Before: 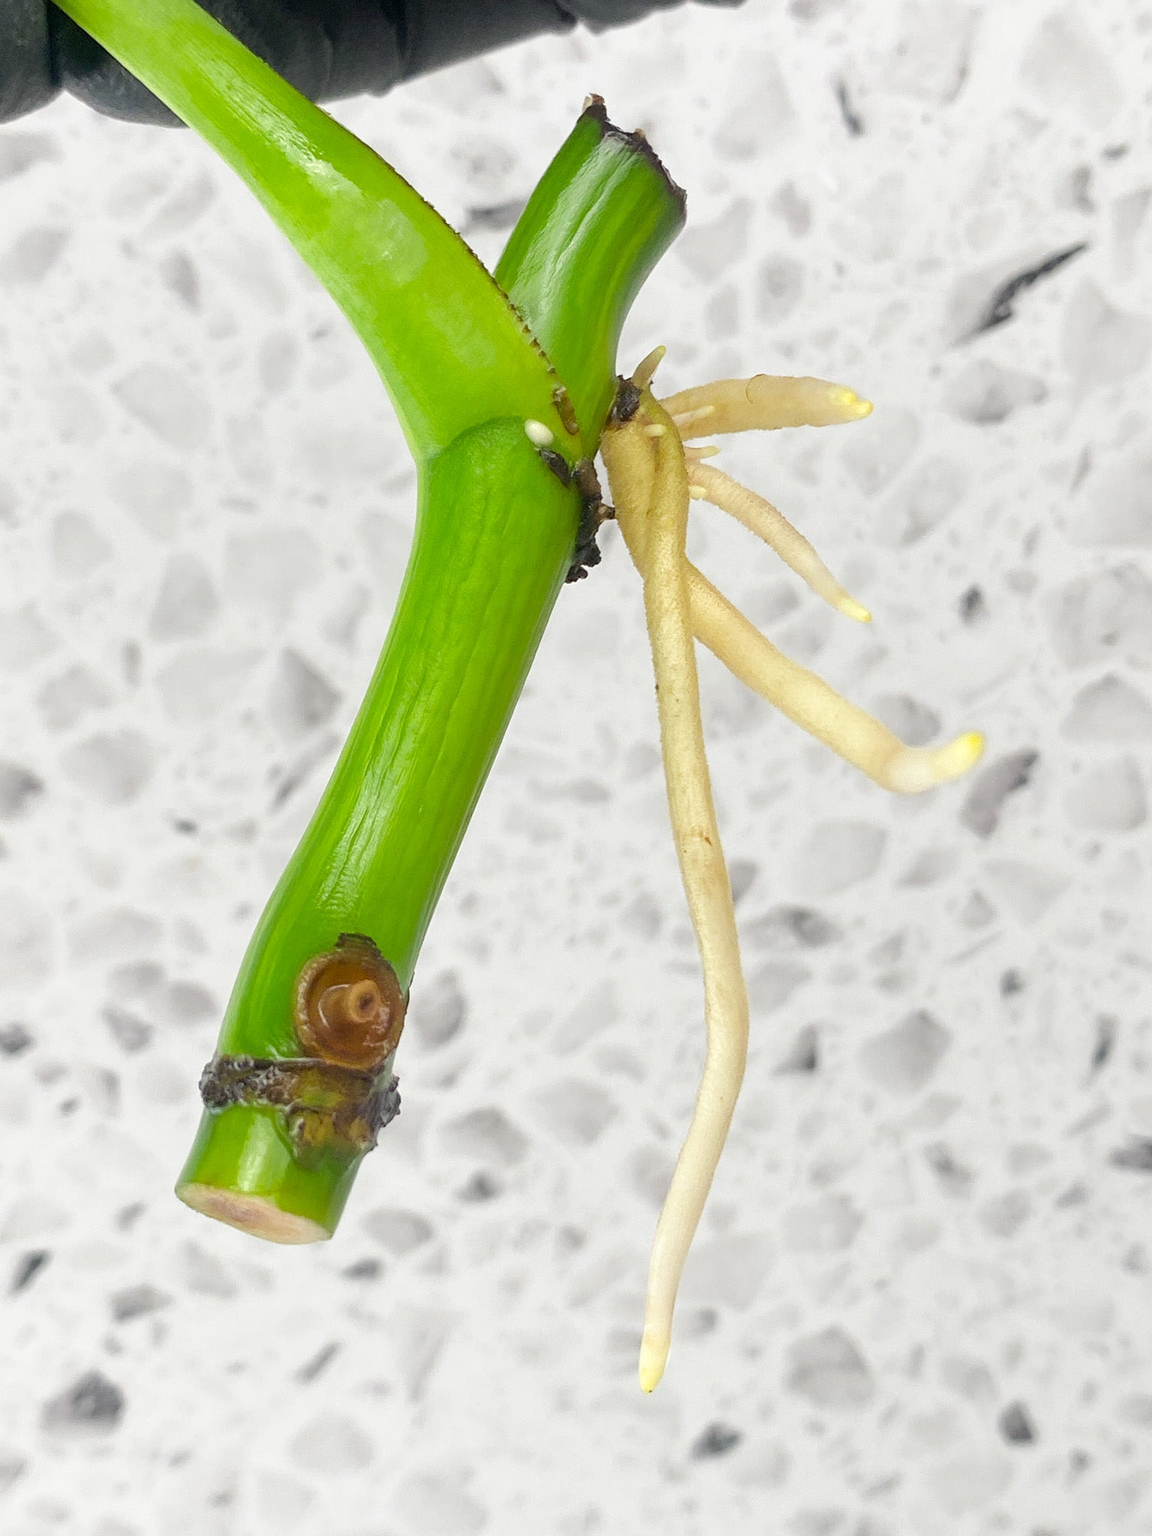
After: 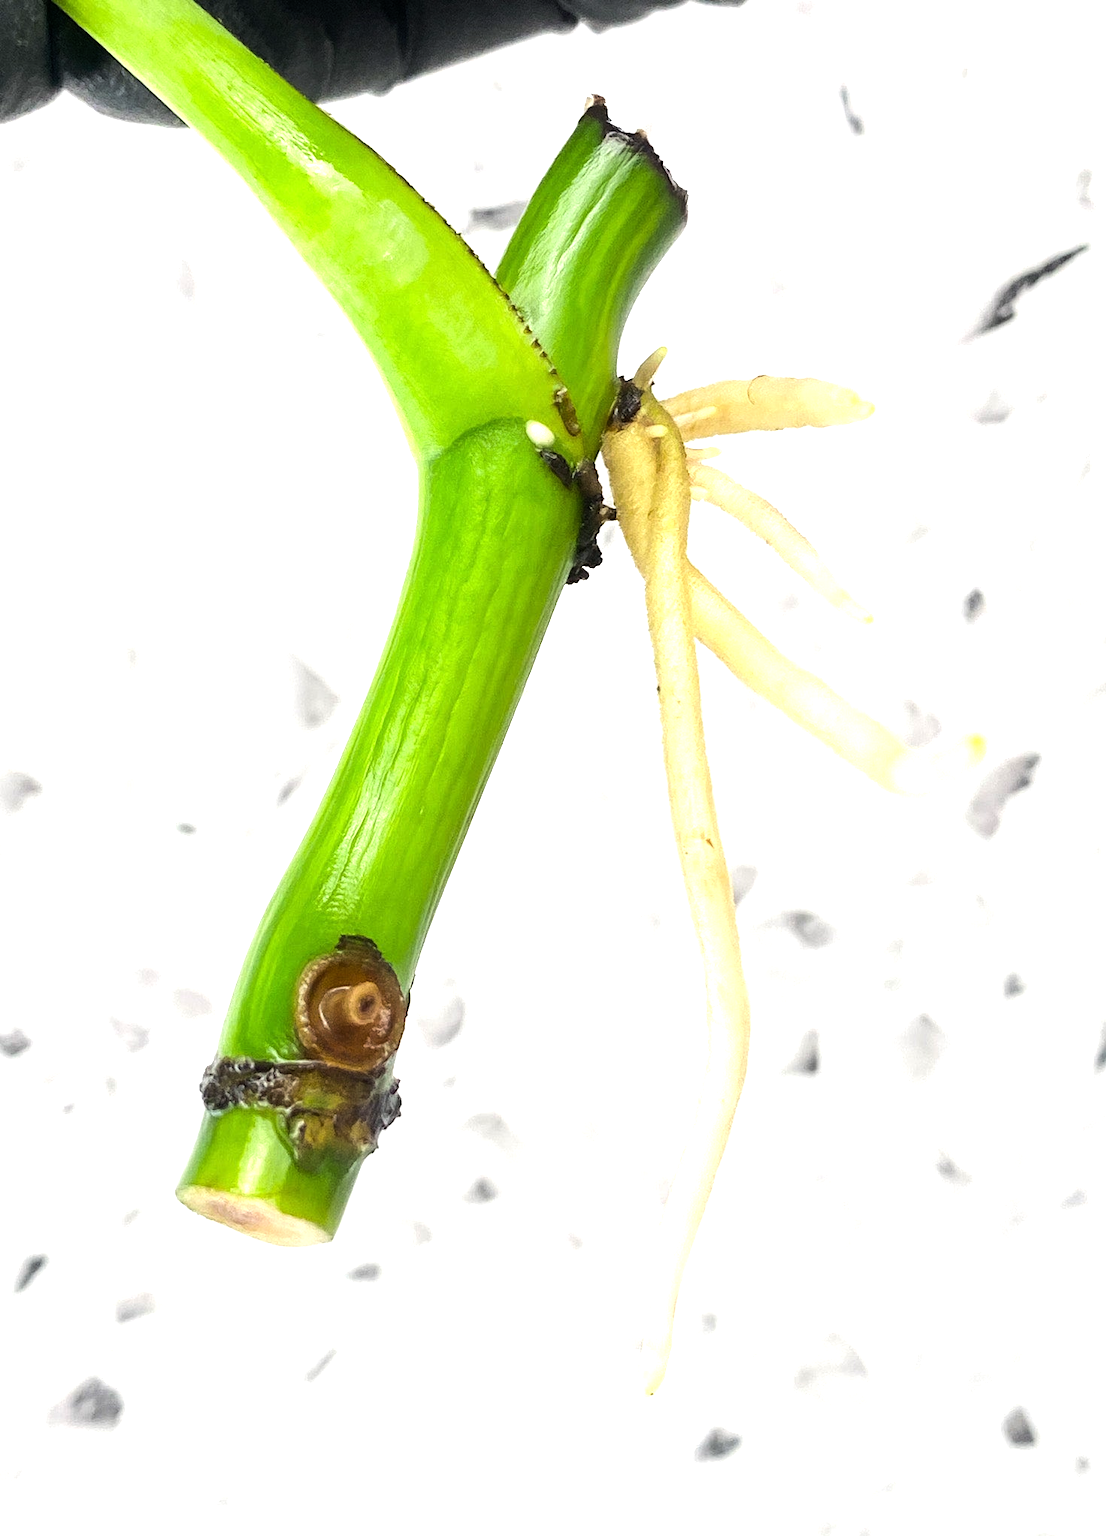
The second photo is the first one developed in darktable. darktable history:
tone equalizer: -8 EV -1.12 EV, -7 EV -0.987 EV, -6 EV -0.848 EV, -5 EV -0.55 EV, -3 EV 0.574 EV, -2 EV 0.857 EV, -1 EV 0.992 EV, +0 EV 1.07 EV, edges refinement/feathering 500, mask exposure compensation -1.57 EV, preserve details no
crop: right 4.108%, bottom 0.043%
